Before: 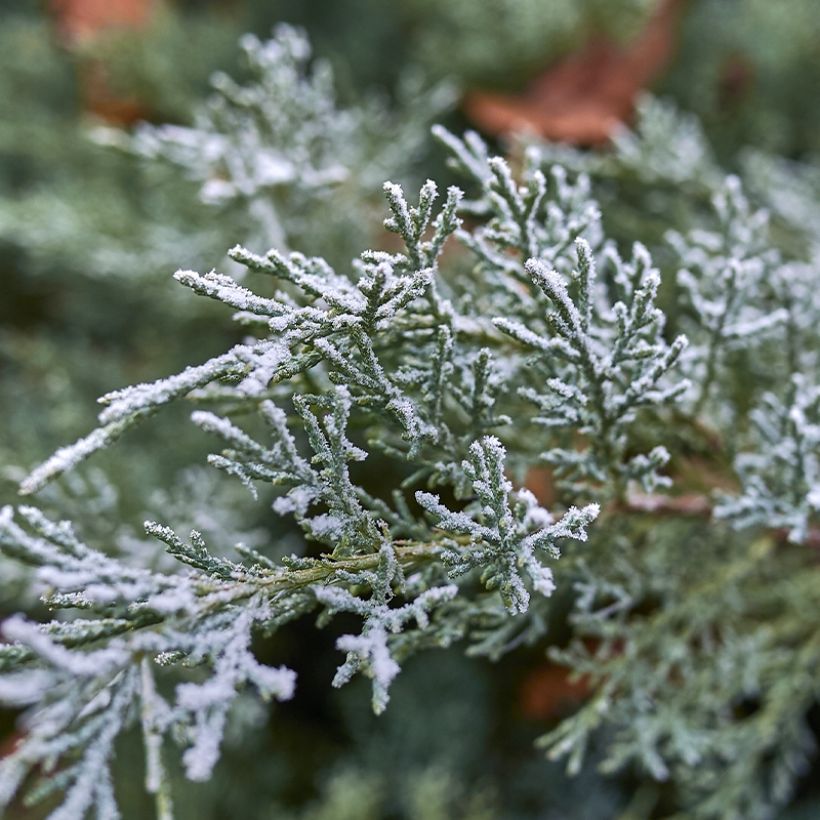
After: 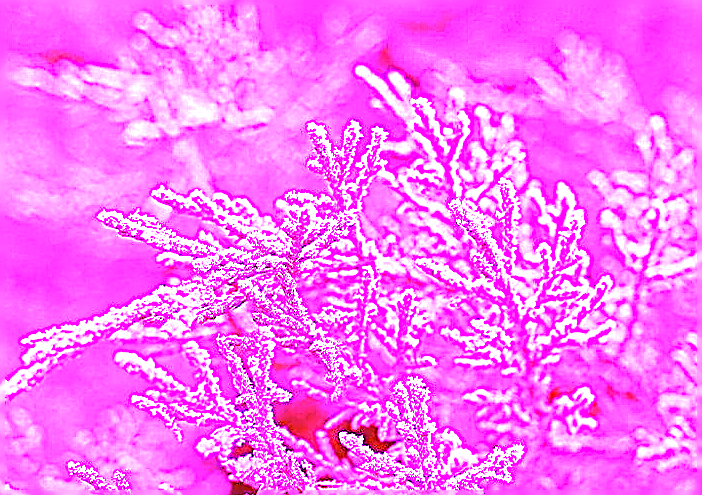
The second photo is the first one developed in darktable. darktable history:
white balance: red 8, blue 8
sharpen: on, module defaults
crop and rotate: left 9.345%, top 7.22%, right 4.982%, bottom 32.331%
